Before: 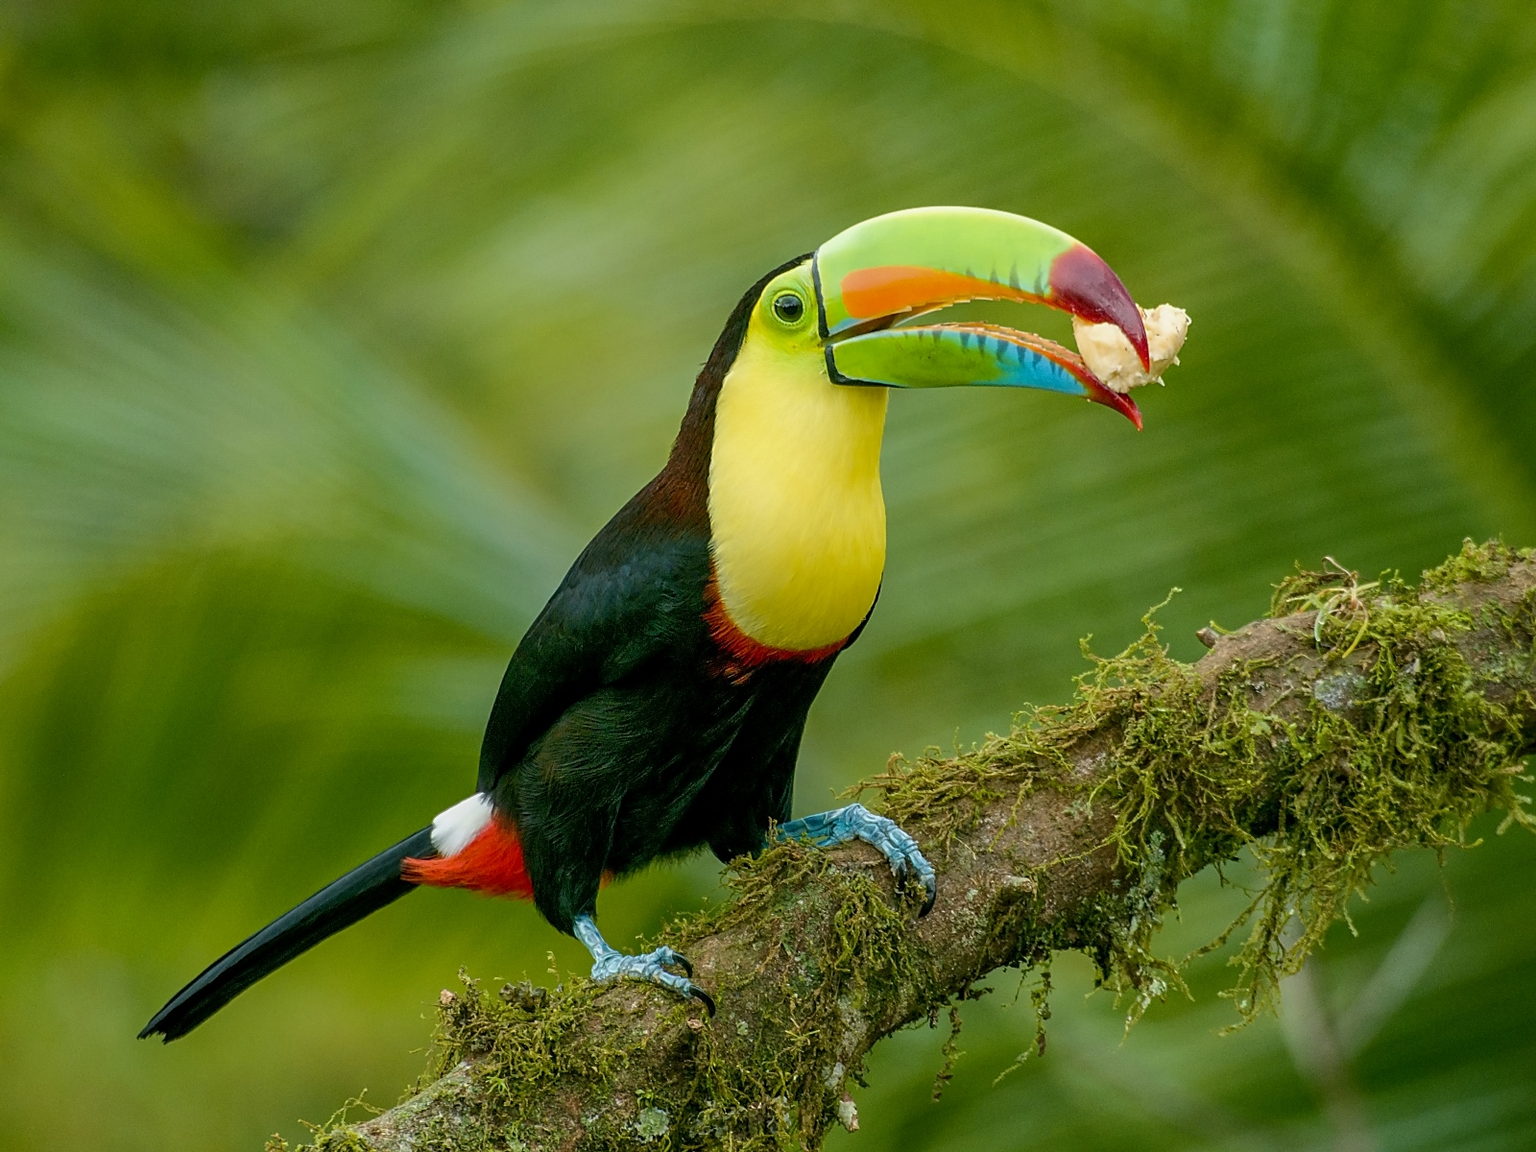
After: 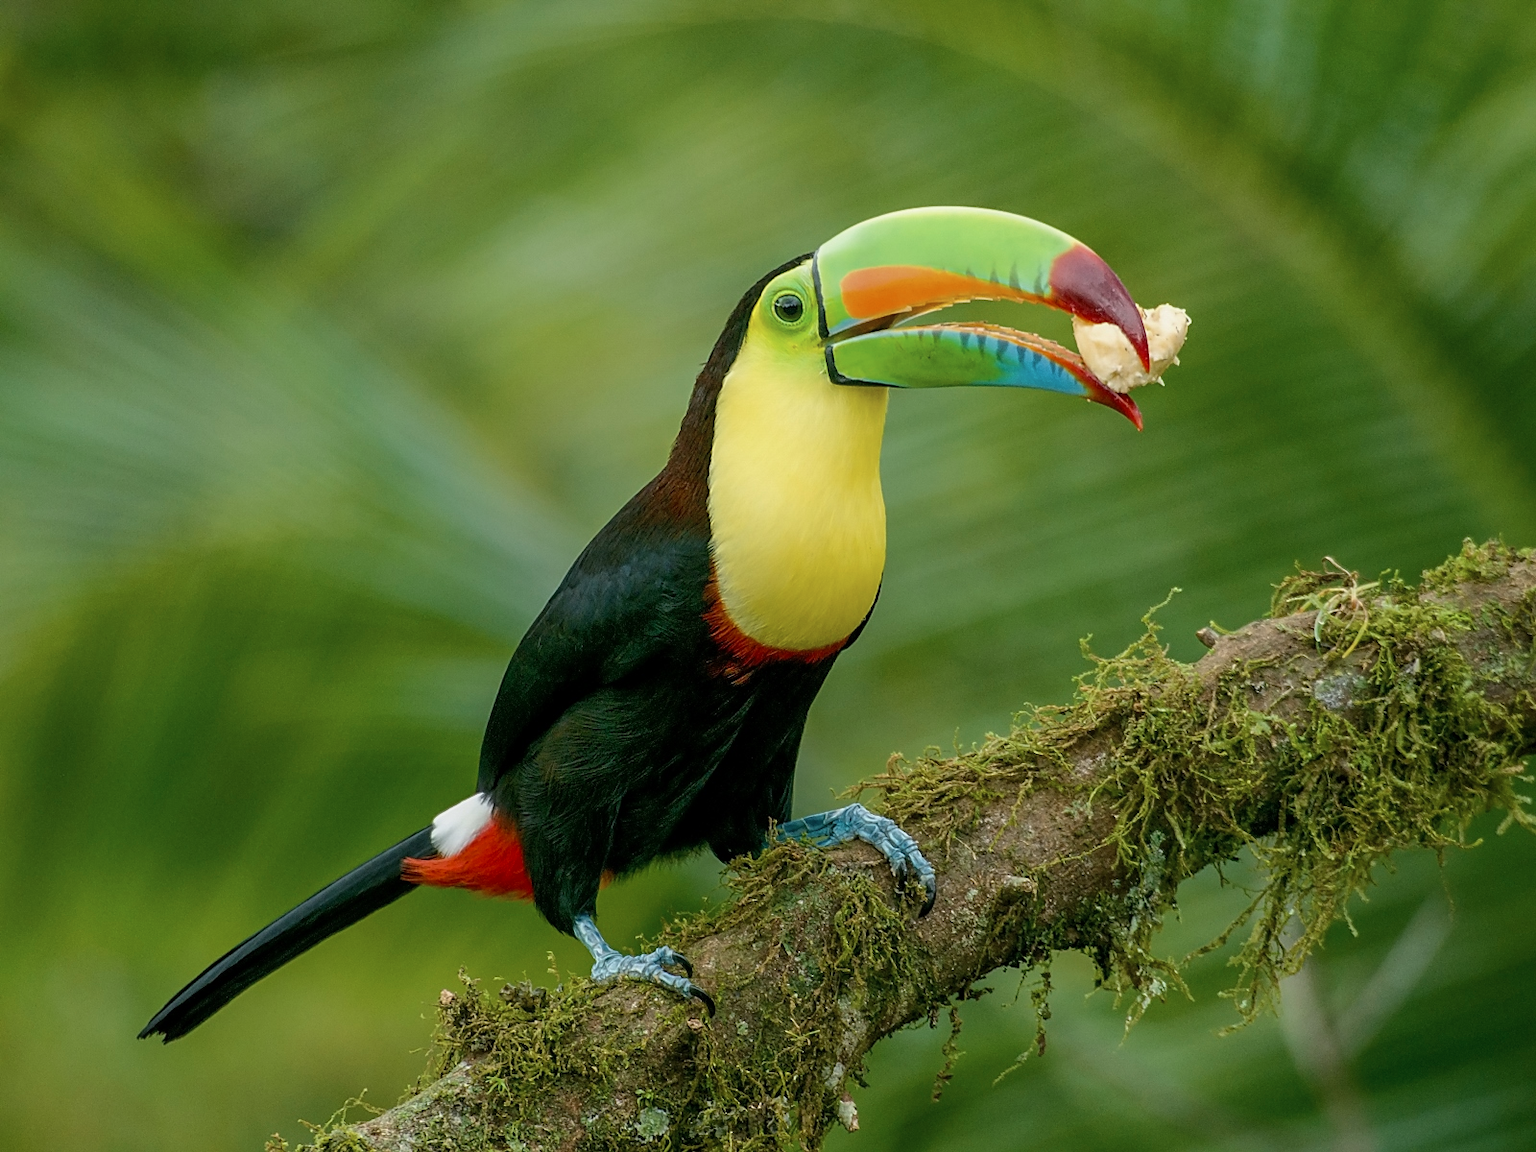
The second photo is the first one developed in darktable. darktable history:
color zones: curves: ch0 [(0, 0.5) (0.125, 0.4) (0.25, 0.5) (0.375, 0.4) (0.5, 0.4) (0.625, 0.35) (0.75, 0.35) (0.875, 0.5)]; ch1 [(0, 0.35) (0.125, 0.45) (0.25, 0.35) (0.375, 0.35) (0.5, 0.35) (0.625, 0.35) (0.75, 0.45) (0.875, 0.35)]; ch2 [(0, 0.6) (0.125, 0.5) (0.25, 0.5) (0.375, 0.6) (0.5, 0.6) (0.625, 0.5) (0.75, 0.5) (0.875, 0.5)], mix -60.32%
shadows and highlights: shadows -25.59, highlights 50.32, soften with gaussian
